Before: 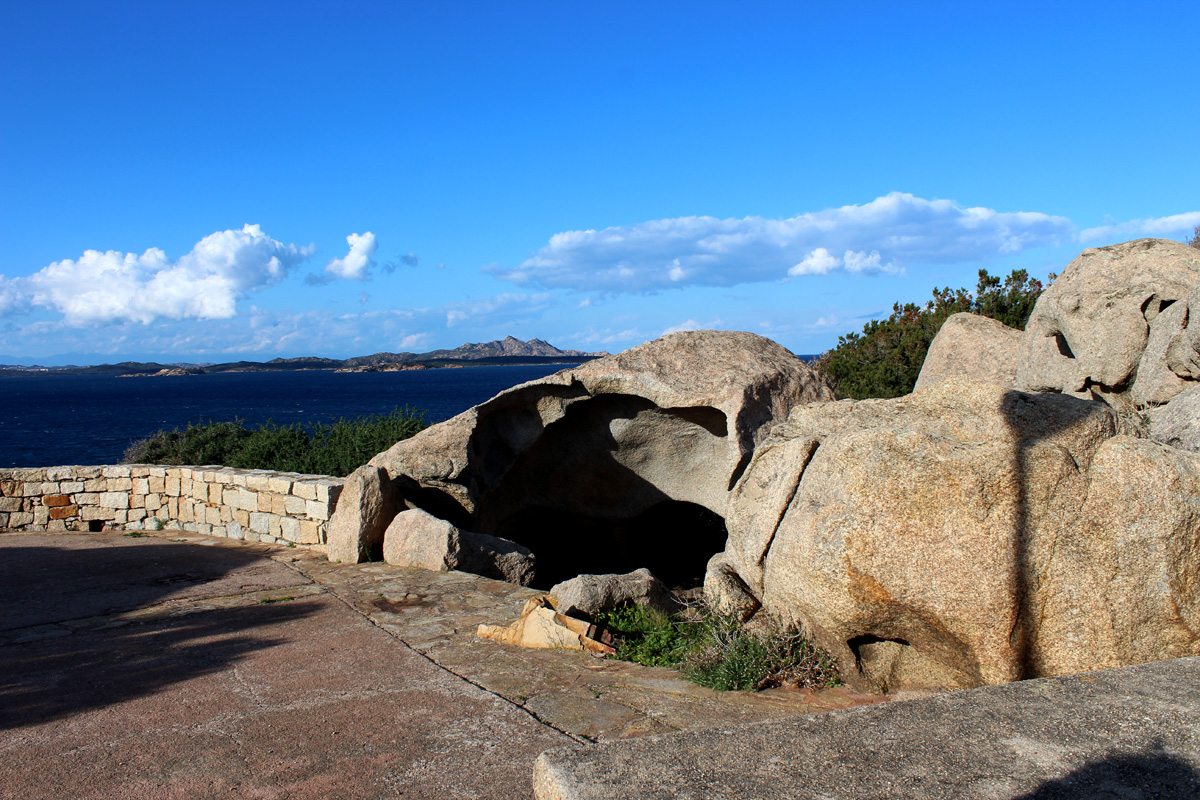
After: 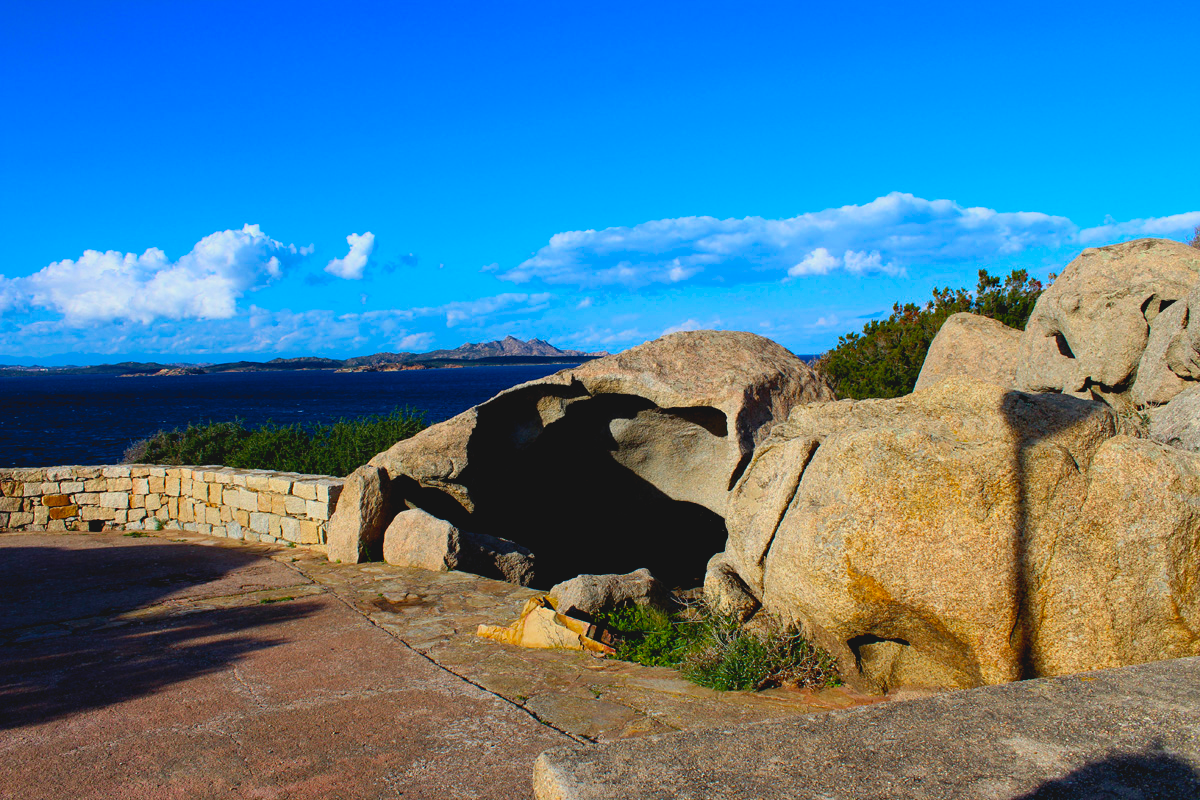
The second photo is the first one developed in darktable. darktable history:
contrast brightness saturation: contrast -0.13
velvia: strength 17.5%
color balance rgb: global offset › luminance -0.482%, linear chroma grading › global chroma 14.737%, perceptual saturation grading › global saturation 25.599%, global vibrance 15.382%
